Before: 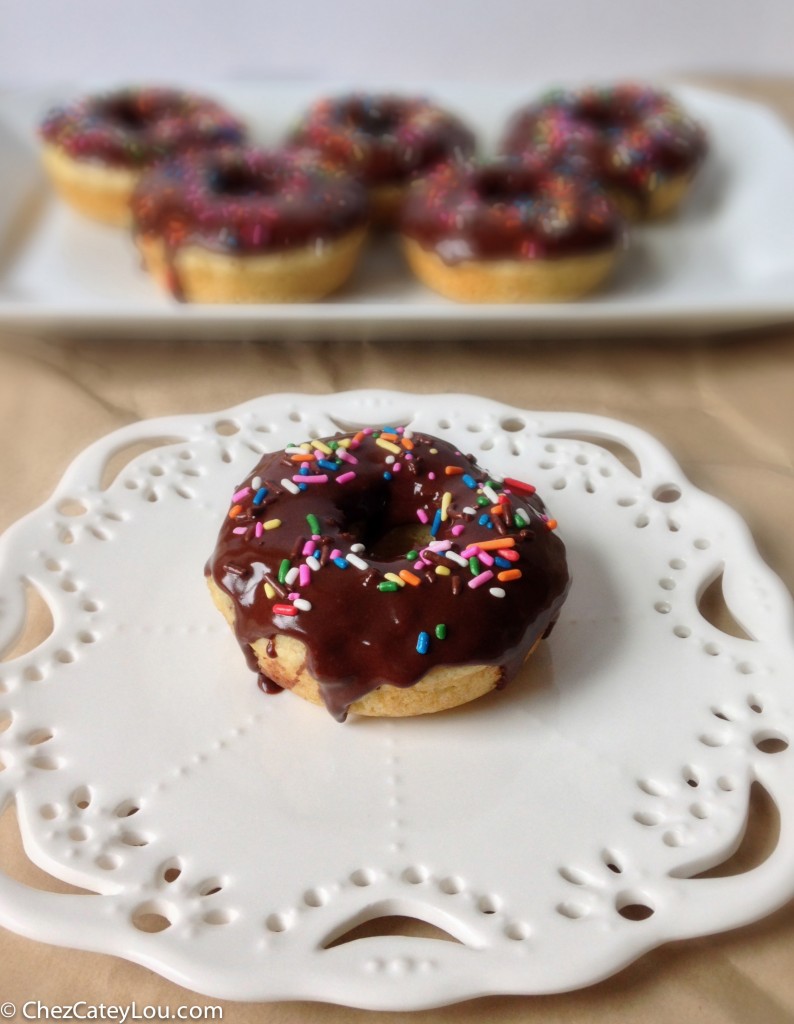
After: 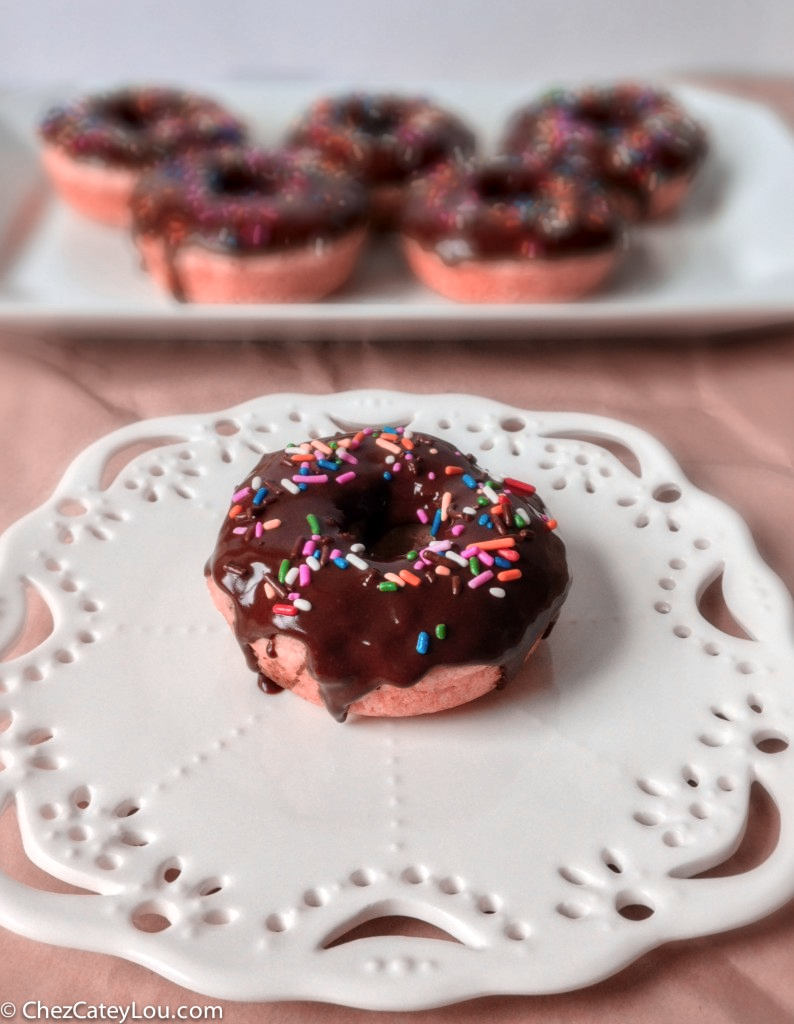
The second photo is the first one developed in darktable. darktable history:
color zones: curves: ch2 [(0, 0.5) (0.084, 0.497) (0.323, 0.335) (0.4, 0.497) (1, 0.5)], process mode strong
local contrast: on, module defaults
